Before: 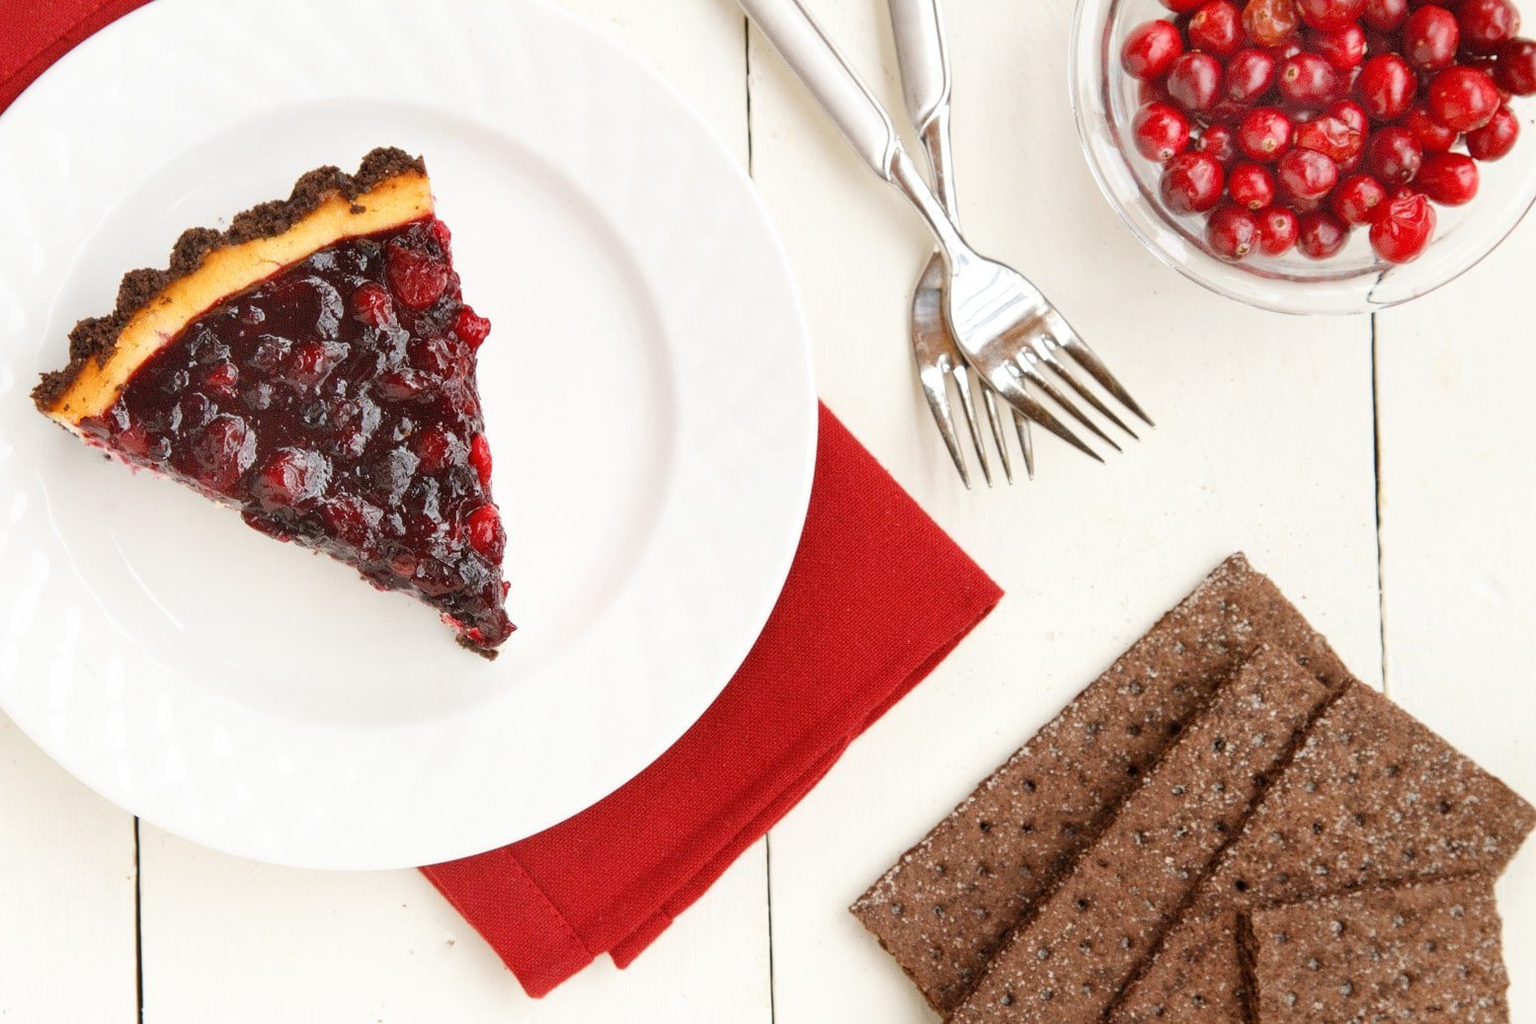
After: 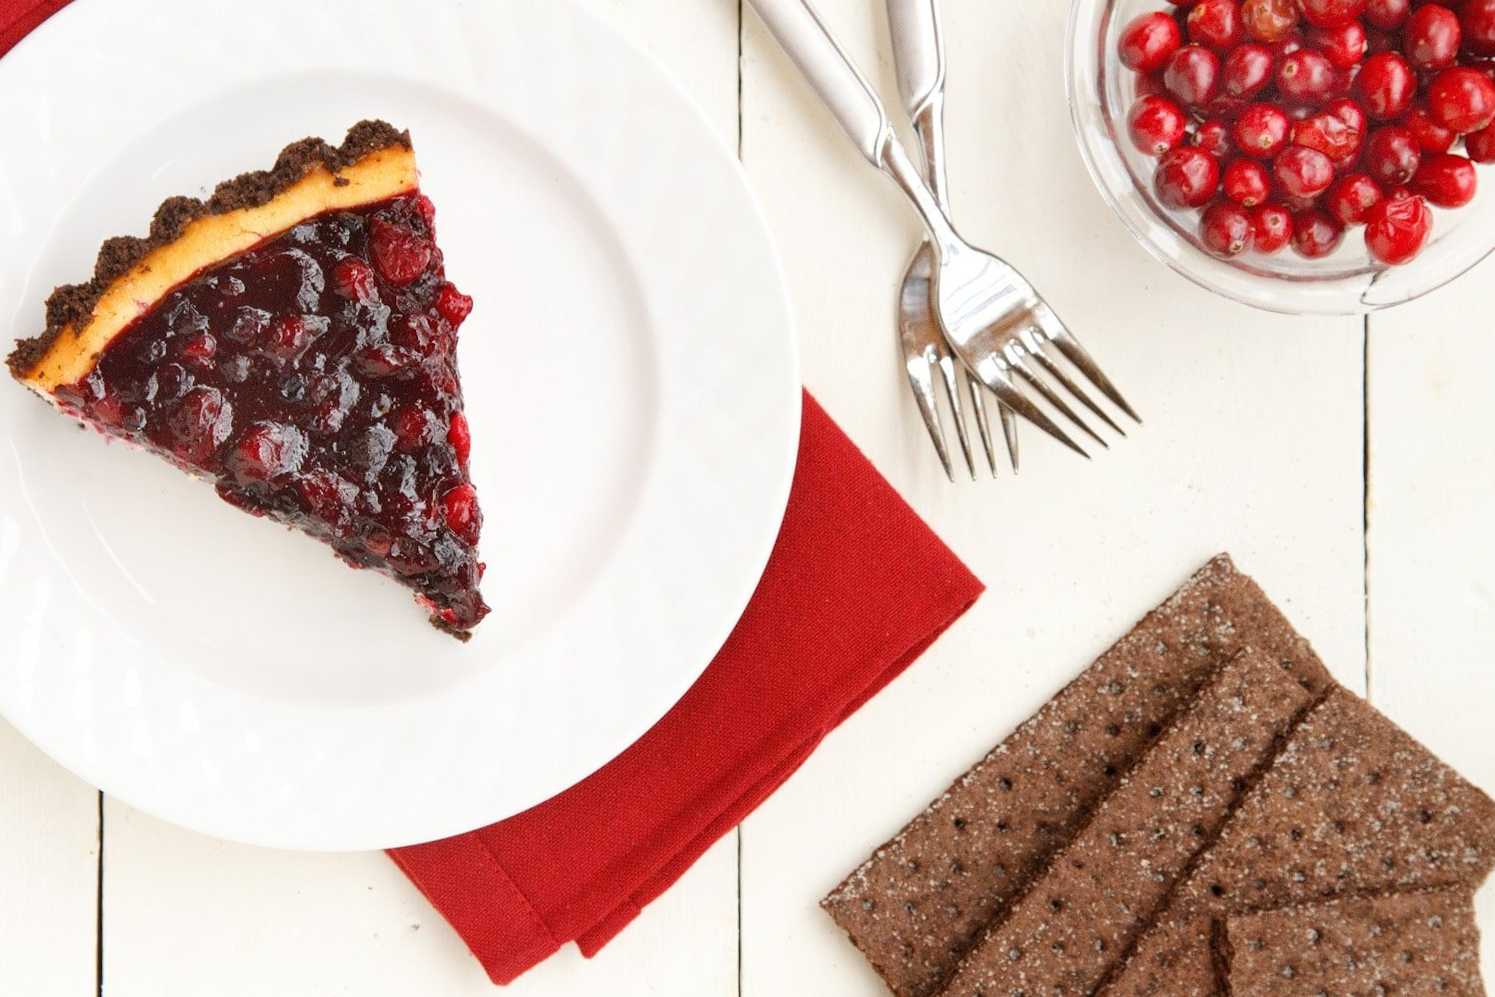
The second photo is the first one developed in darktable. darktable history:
crop and rotate: angle -1.53°
